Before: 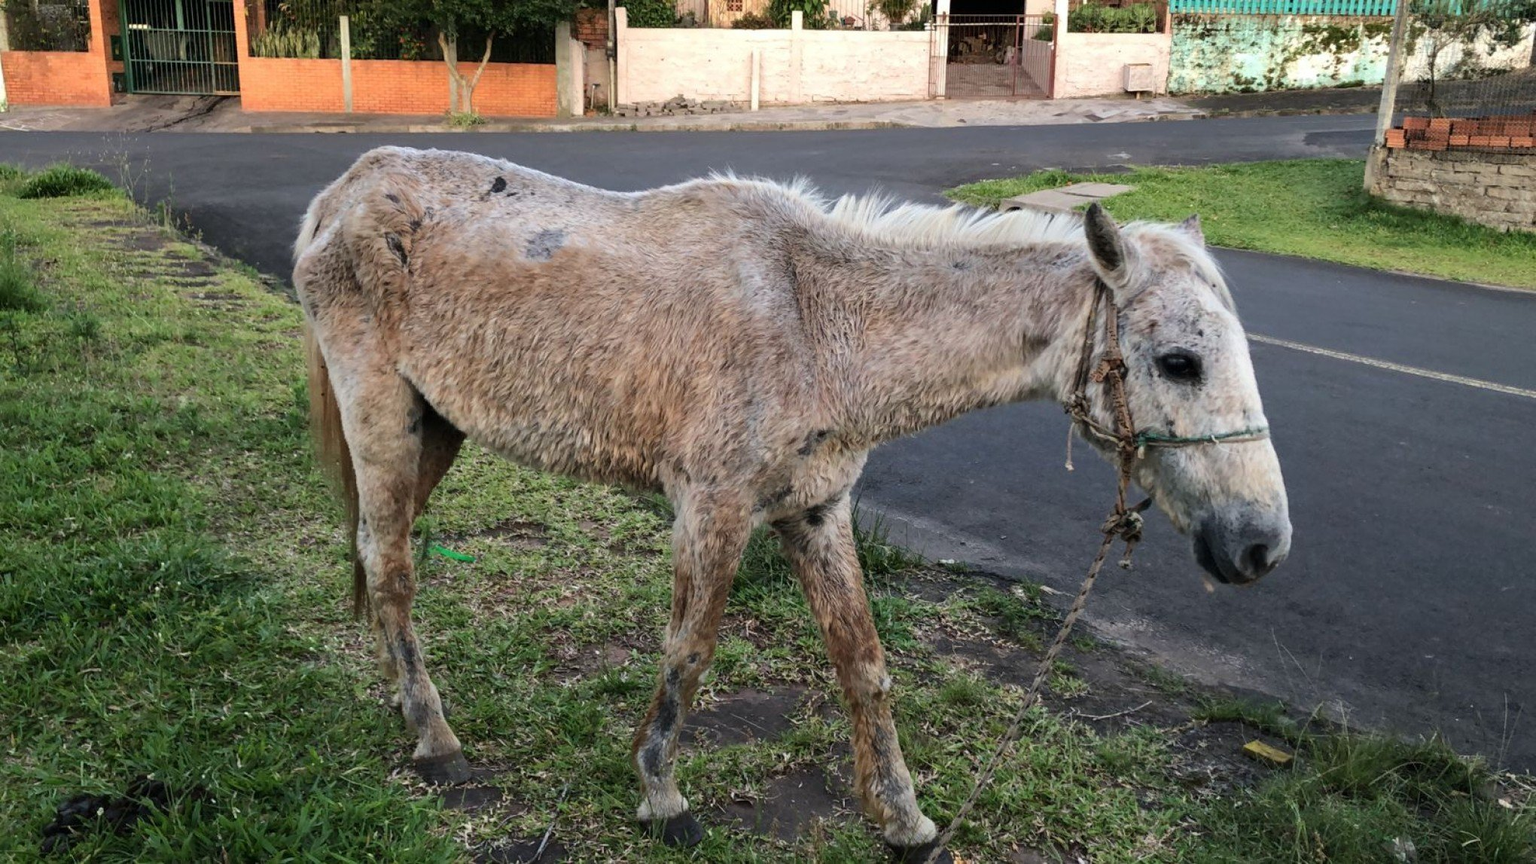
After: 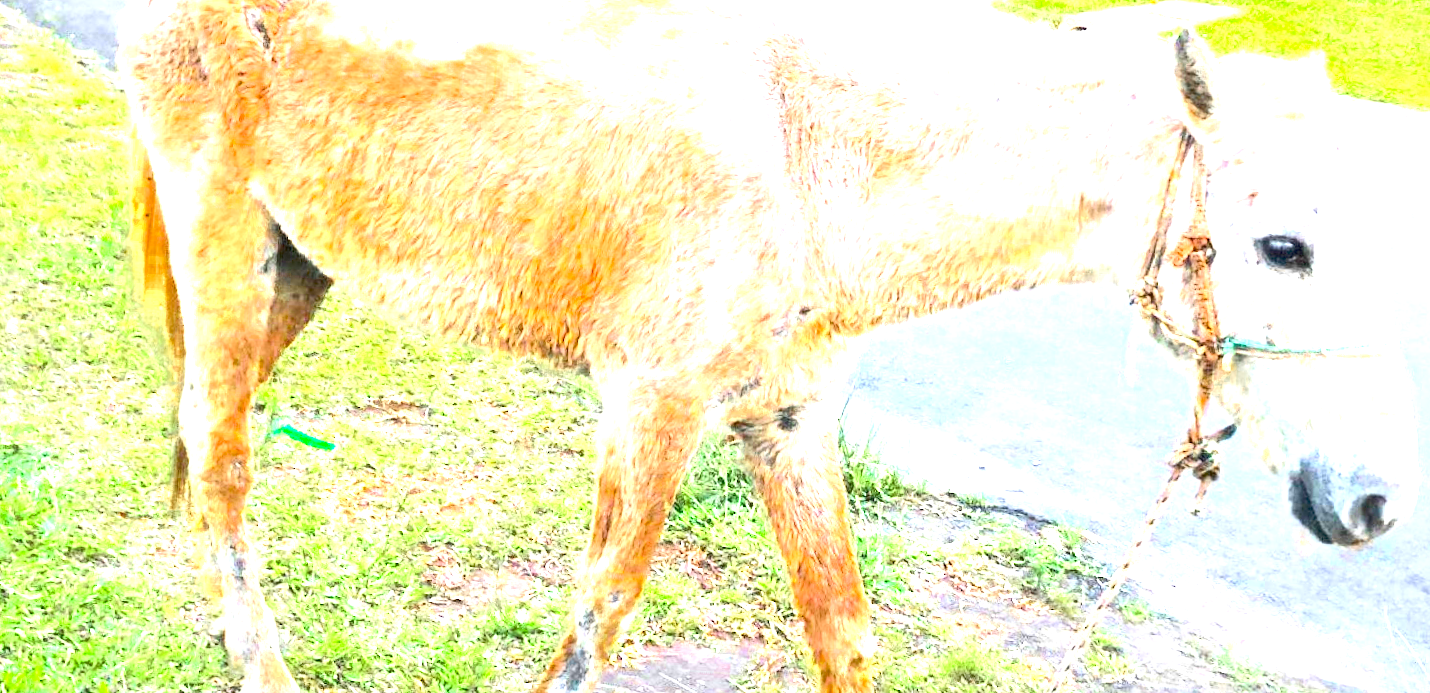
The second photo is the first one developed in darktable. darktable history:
local contrast: mode bilateral grid, contrast 19, coarseness 51, detail 119%, midtone range 0.2
crop and rotate: angle -3.74°, left 9.929%, top 20.531%, right 11.953%, bottom 12.117%
exposure: black level correction 0, exposure 4.041 EV, compensate highlight preservation false
color balance rgb: perceptual saturation grading › global saturation 30.51%, global vibrance 20%
contrast brightness saturation: contrast 0.241, brightness 0.088
color zones: curves: ch0 [(0.11, 0.396) (0.195, 0.36) (0.25, 0.5) (0.303, 0.412) (0.357, 0.544) (0.75, 0.5) (0.967, 0.328)]; ch1 [(0, 0.468) (0.112, 0.512) (0.202, 0.6) (0.25, 0.5) (0.307, 0.352) (0.357, 0.544) (0.75, 0.5) (0.963, 0.524)]
